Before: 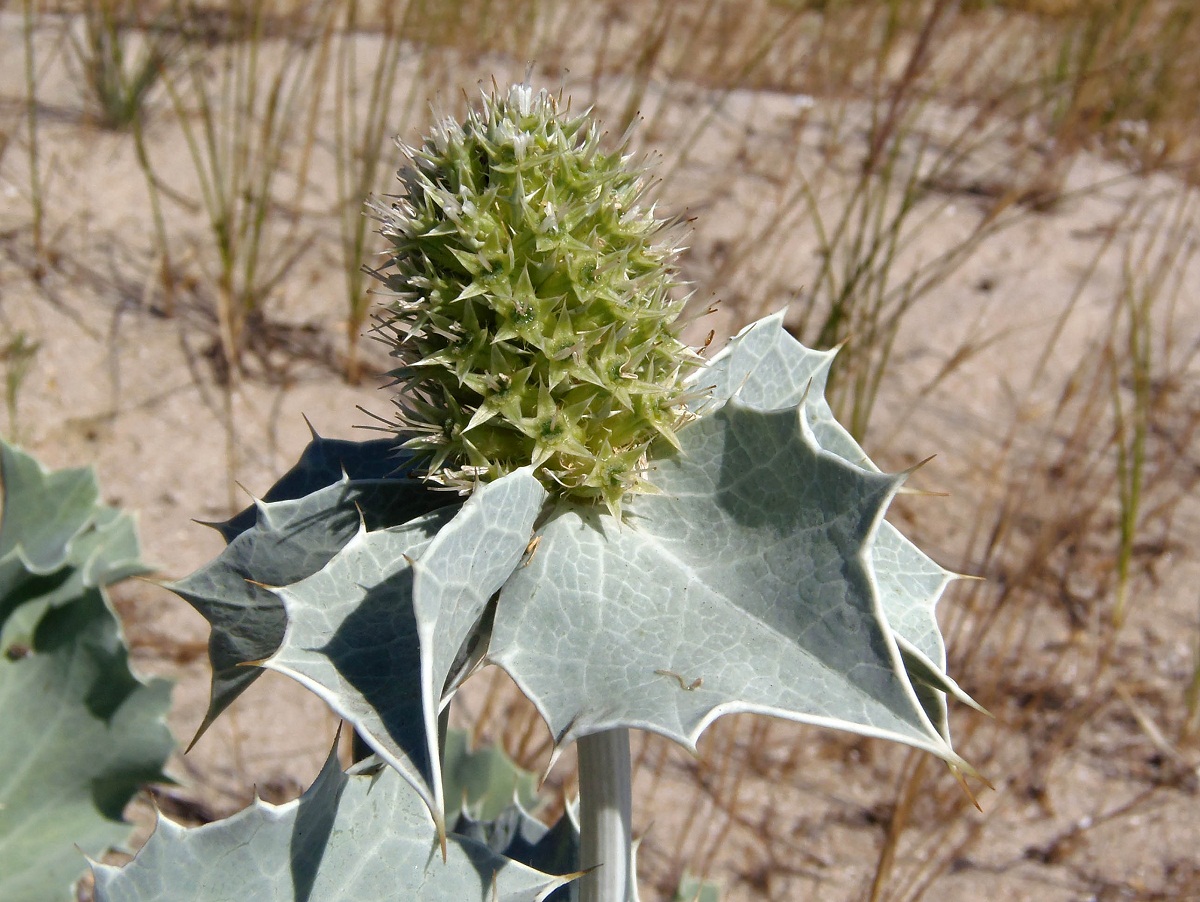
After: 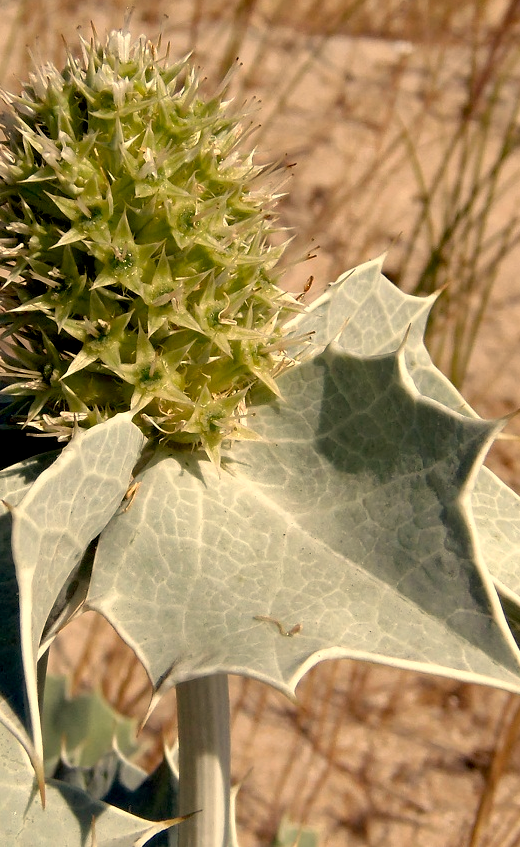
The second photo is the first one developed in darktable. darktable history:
white balance: red 1.138, green 0.996, blue 0.812
crop: left 33.452%, top 6.025%, right 23.155%
exposure: black level correction 0.011, compensate highlight preservation false
